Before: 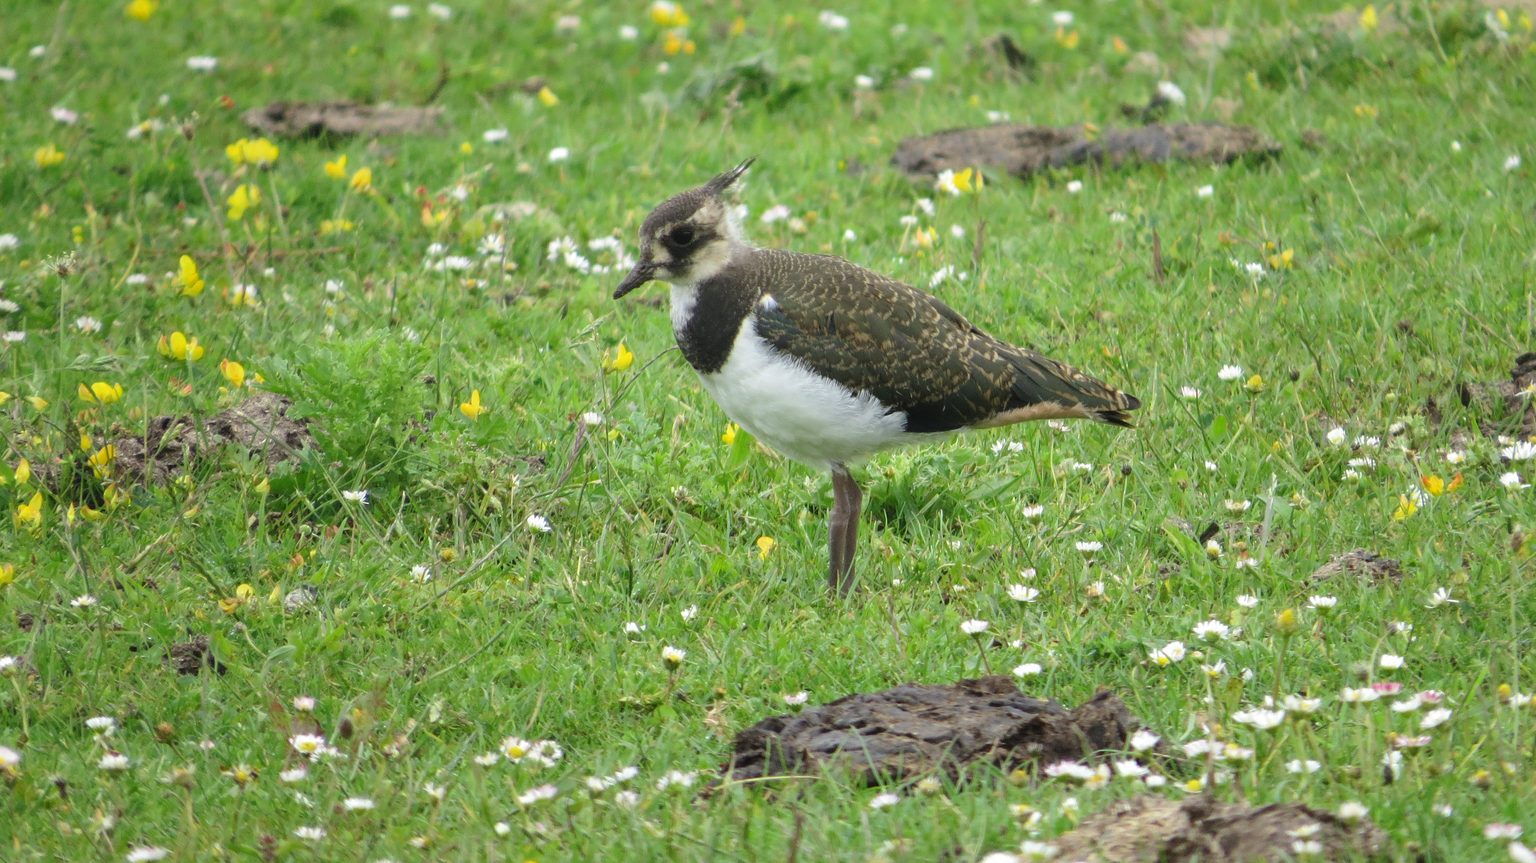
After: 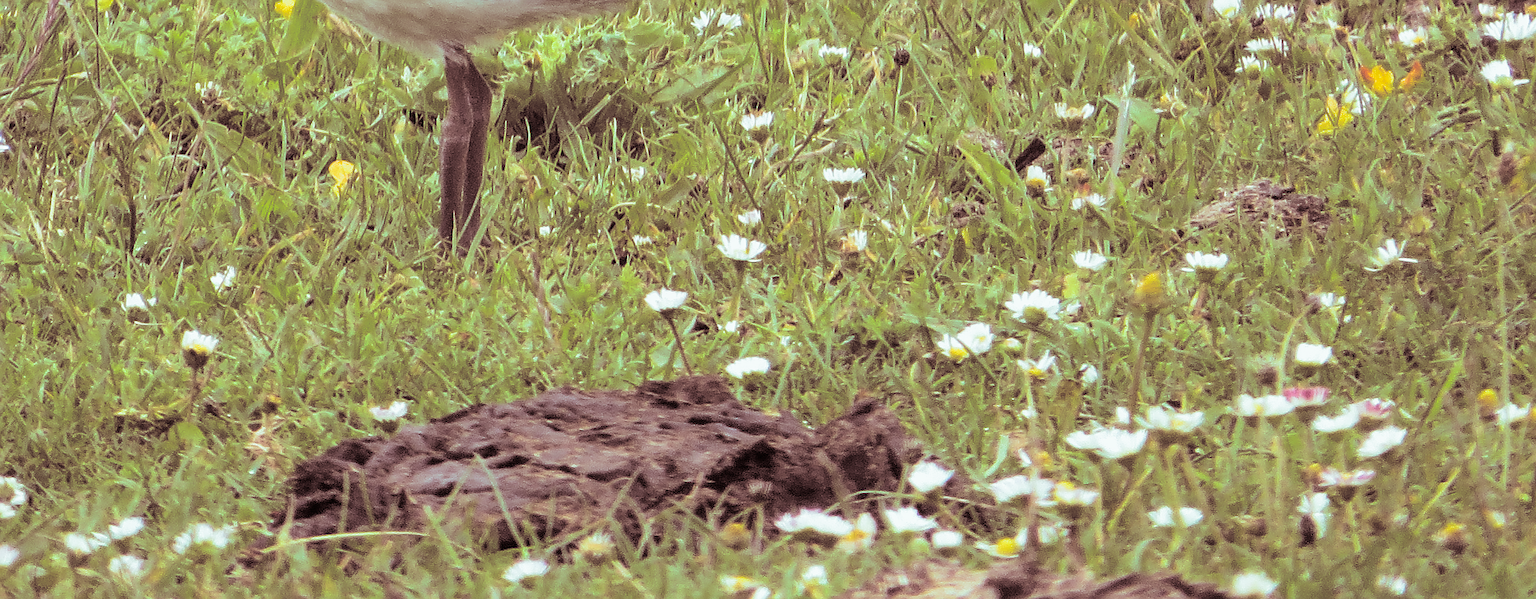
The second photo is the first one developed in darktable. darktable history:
sharpen: on, module defaults
filmic rgb: black relative exposure -12 EV, white relative exposure 2.8 EV, threshold 3 EV, target black luminance 0%, hardness 8.06, latitude 70.41%, contrast 1.14, highlights saturation mix 10%, shadows ↔ highlights balance -0.388%, color science v4 (2020), iterations of high-quality reconstruction 10, contrast in shadows soft, contrast in highlights soft, enable highlight reconstruction true
contrast brightness saturation: contrast 0.05, brightness 0.06, saturation 0.01
split-toning: shadows › saturation 0.3, highlights › hue 180°, highlights › saturation 0.3, compress 0%
crop and rotate: left 35.509%, top 50.238%, bottom 4.934%
color zones: curves: ch0 [(0.068, 0.464) (0.25, 0.5) (0.48, 0.508) (0.75, 0.536) (0.886, 0.476) (0.967, 0.456)]; ch1 [(0.066, 0.456) (0.25, 0.5) (0.616, 0.508) (0.746, 0.56) (0.934, 0.444)]
